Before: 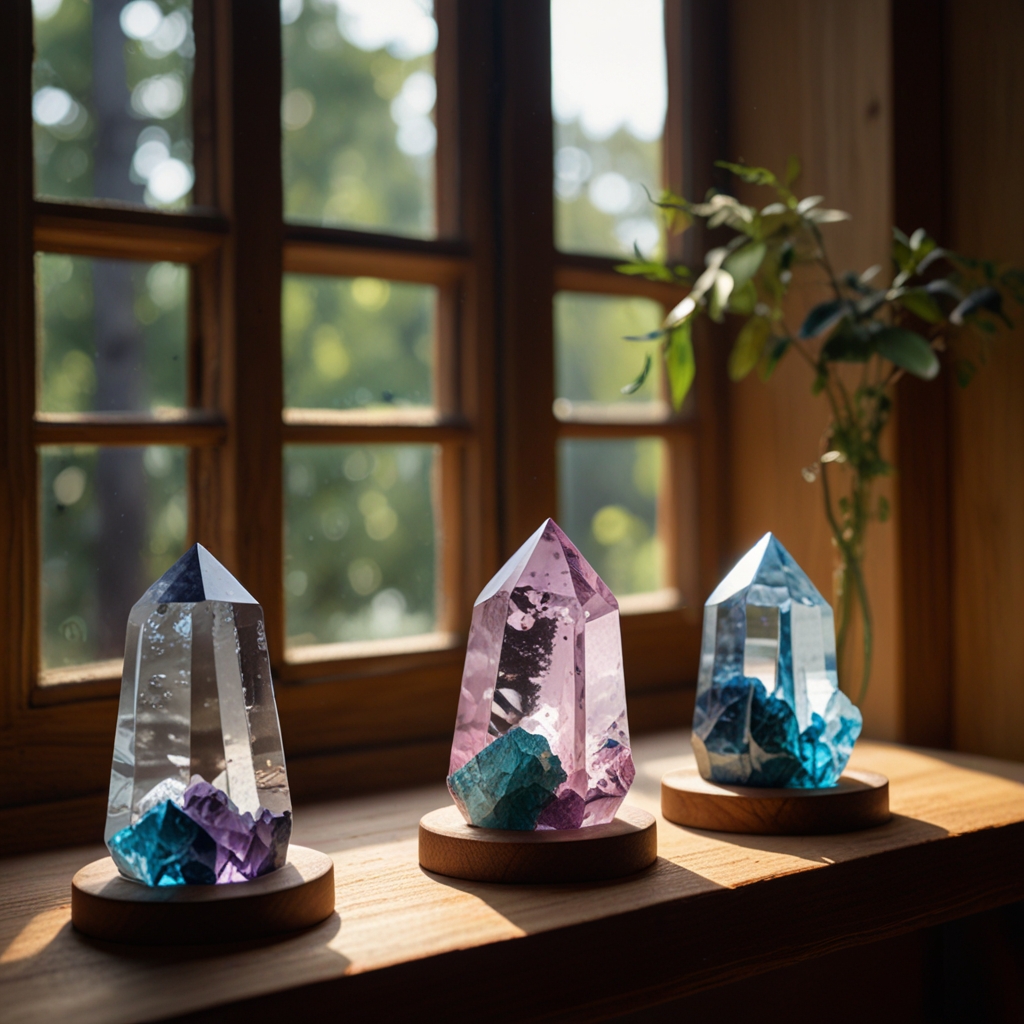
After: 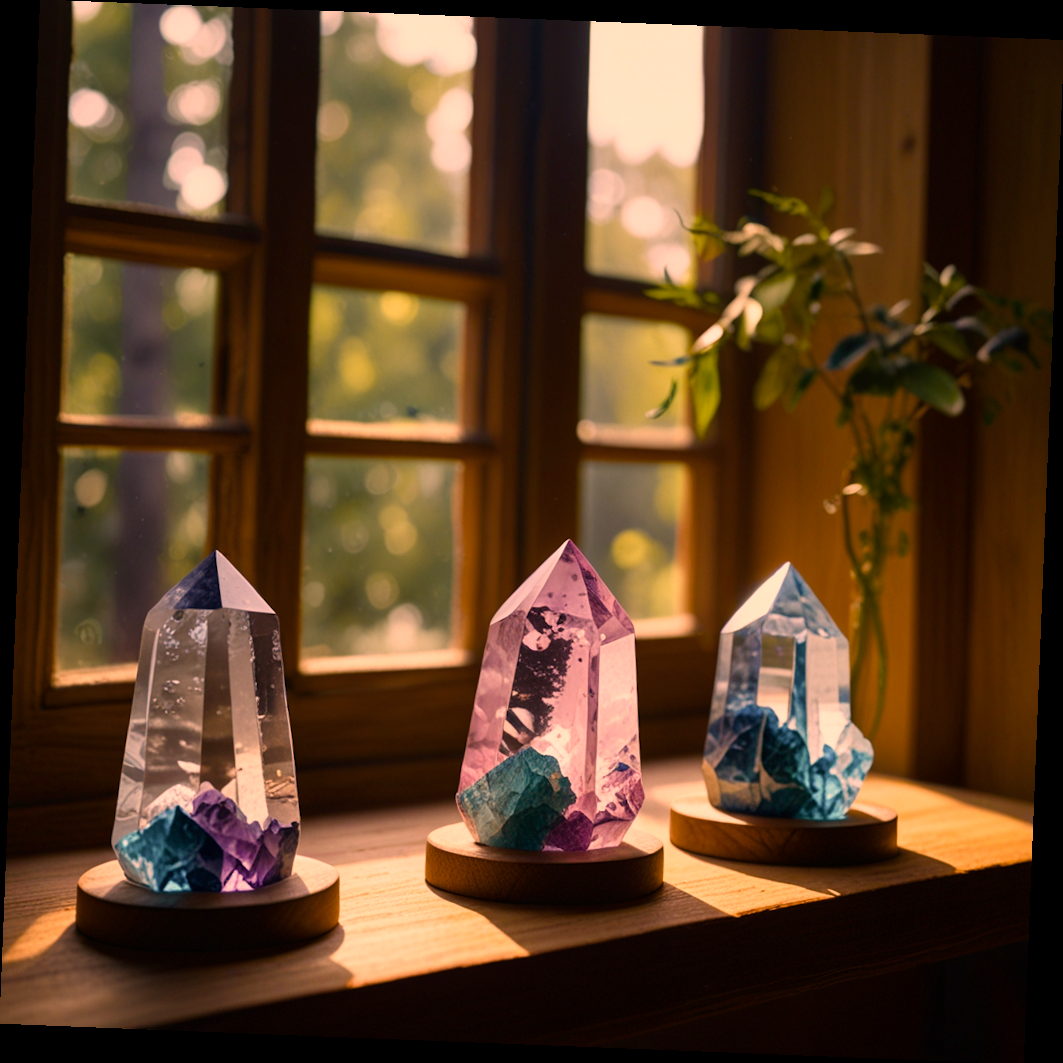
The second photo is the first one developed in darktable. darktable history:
contrast brightness saturation: contrast 0.07
rotate and perspective: rotation 2.27°, automatic cropping off
color balance rgb: perceptual saturation grading › global saturation 20%, perceptual saturation grading › highlights -25%, perceptual saturation grading › shadows 25%, global vibrance 50%
color correction: highlights a* 40, highlights b* 40, saturation 0.69
